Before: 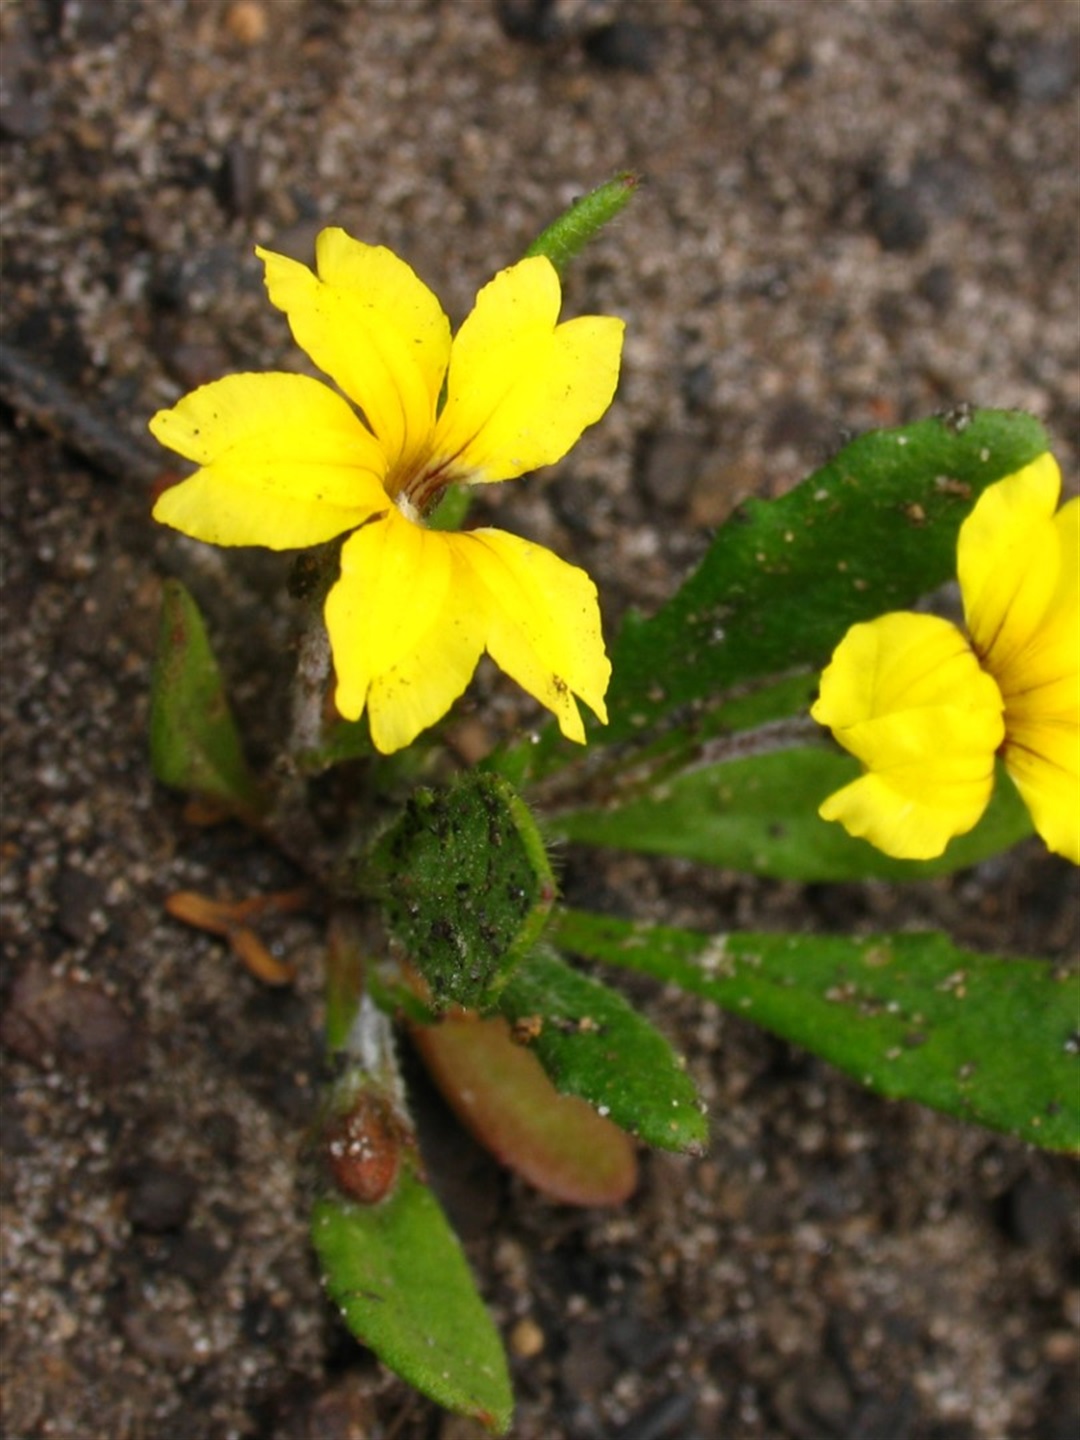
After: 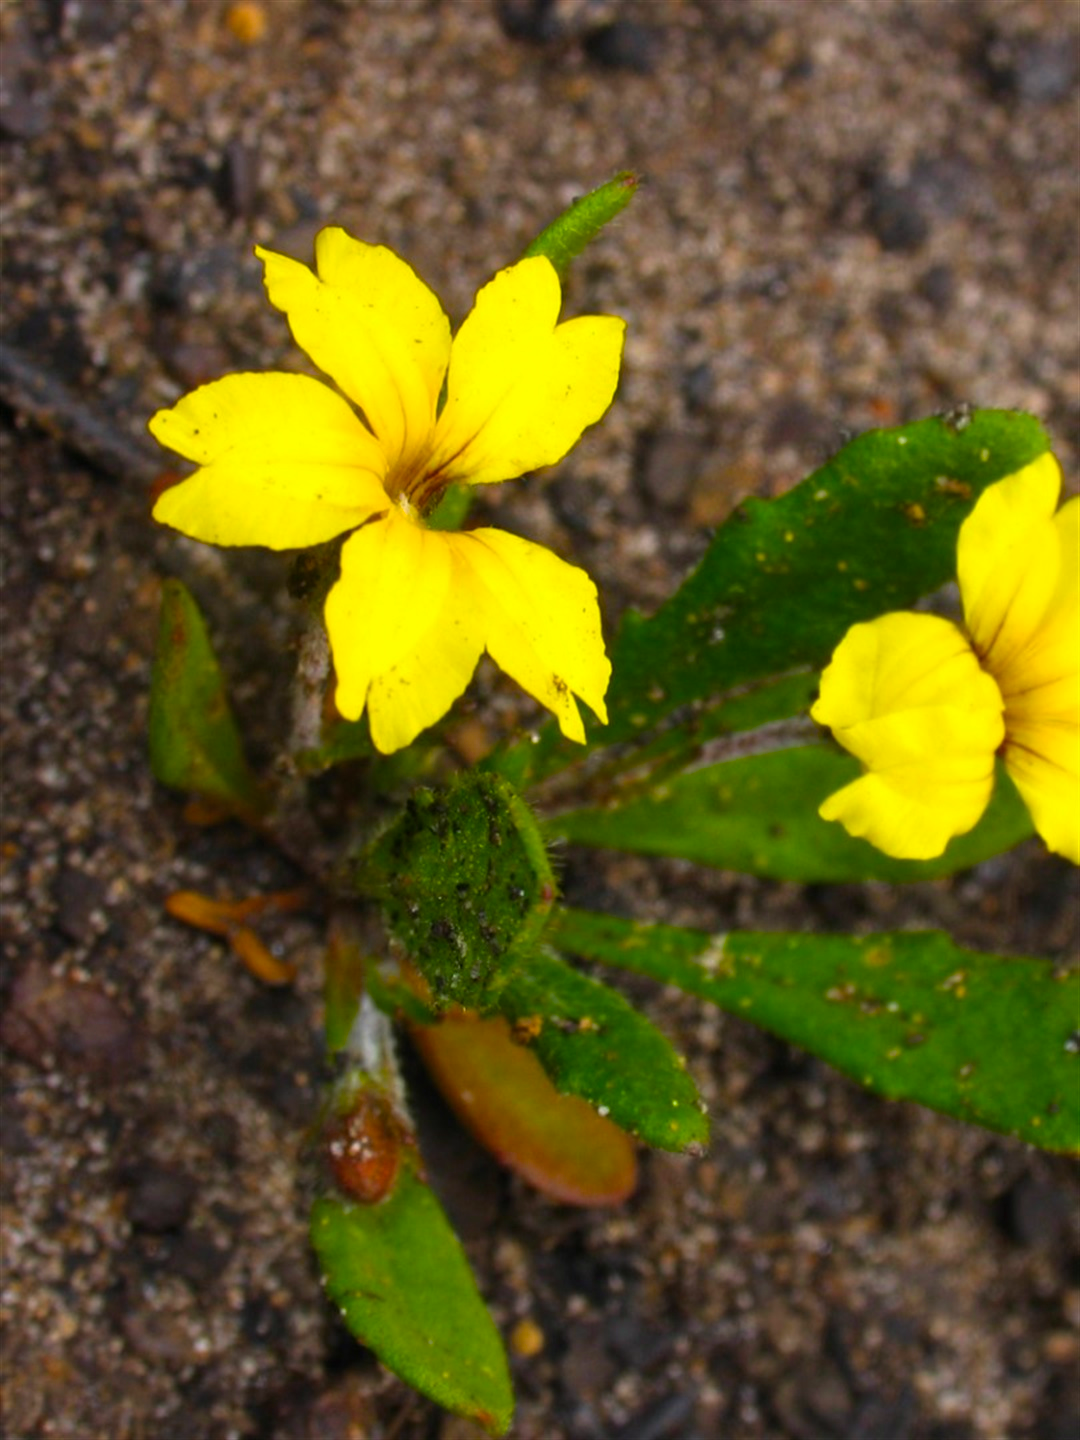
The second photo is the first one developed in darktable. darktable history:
color balance rgb: shadows lift › chroma 2.995%, shadows lift › hue 280.86°, linear chroma grading › shadows -30.54%, linear chroma grading › global chroma 34.46%, perceptual saturation grading › global saturation 30.301%
